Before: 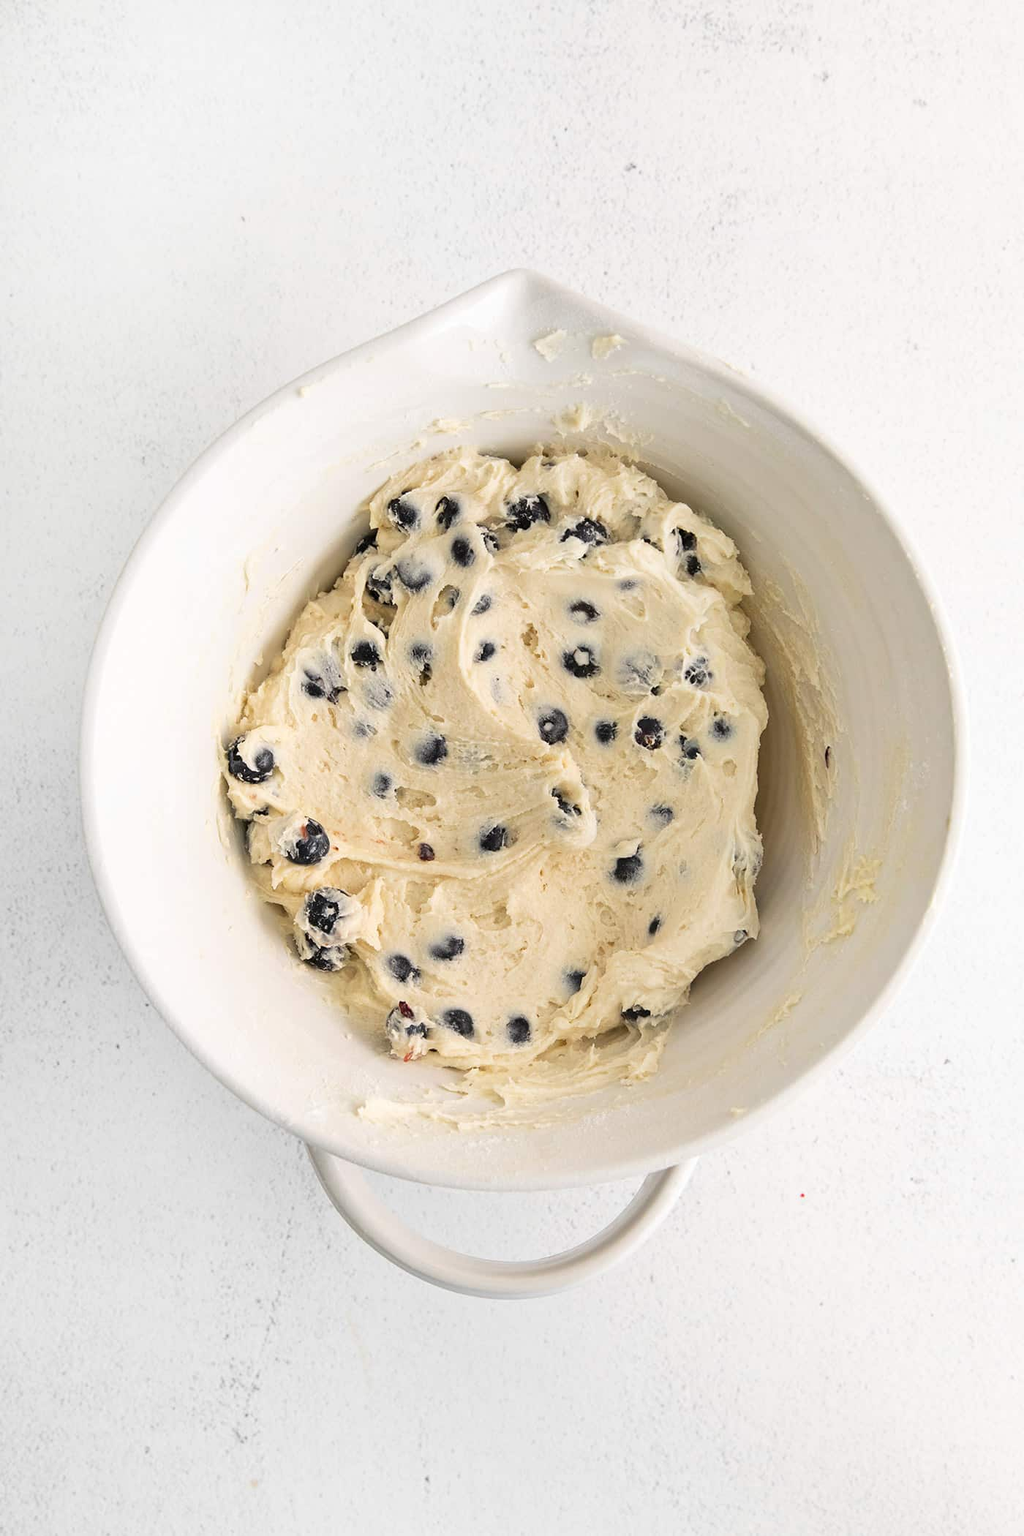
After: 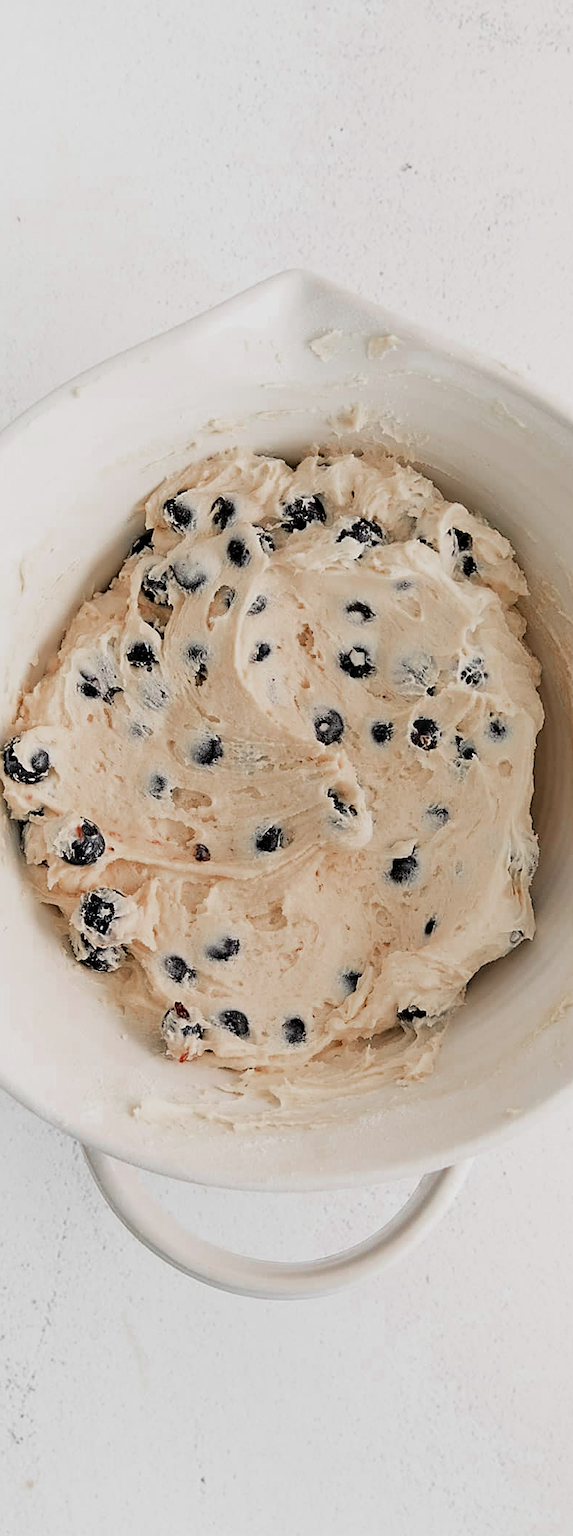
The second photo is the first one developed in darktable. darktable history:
filmic rgb: black relative exposure -7.76 EV, white relative exposure 4.37 EV, hardness 3.75, latitude 50.25%, contrast 1.101
sharpen: on, module defaults
color zones: curves: ch0 [(0, 0.299) (0.25, 0.383) (0.456, 0.352) (0.736, 0.571)]; ch1 [(0, 0.63) (0.151, 0.568) (0.254, 0.416) (0.47, 0.558) (0.732, 0.37) (0.909, 0.492)]; ch2 [(0.004, 0.604) (0.158, 0.443) (0.257, 0.403) (0.761, 0.468)]
crop: left 21.962%, right 22.018%, bottom 0.015%
